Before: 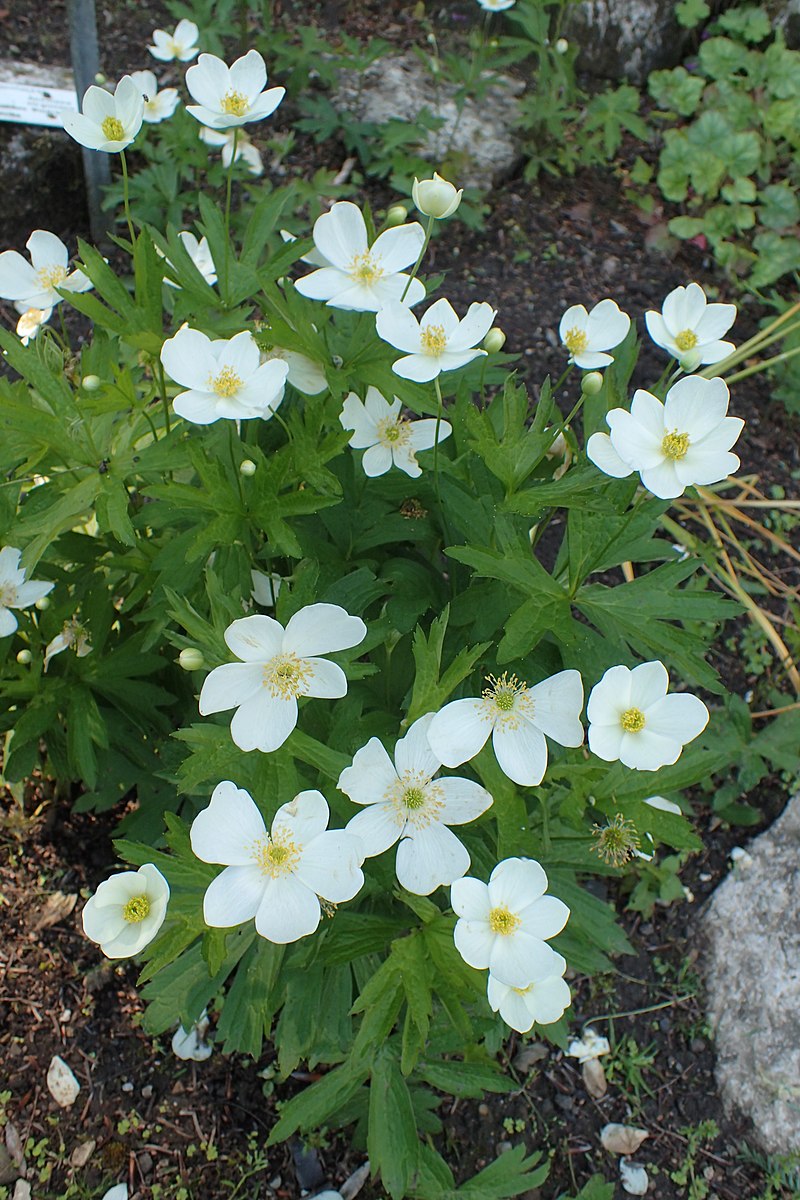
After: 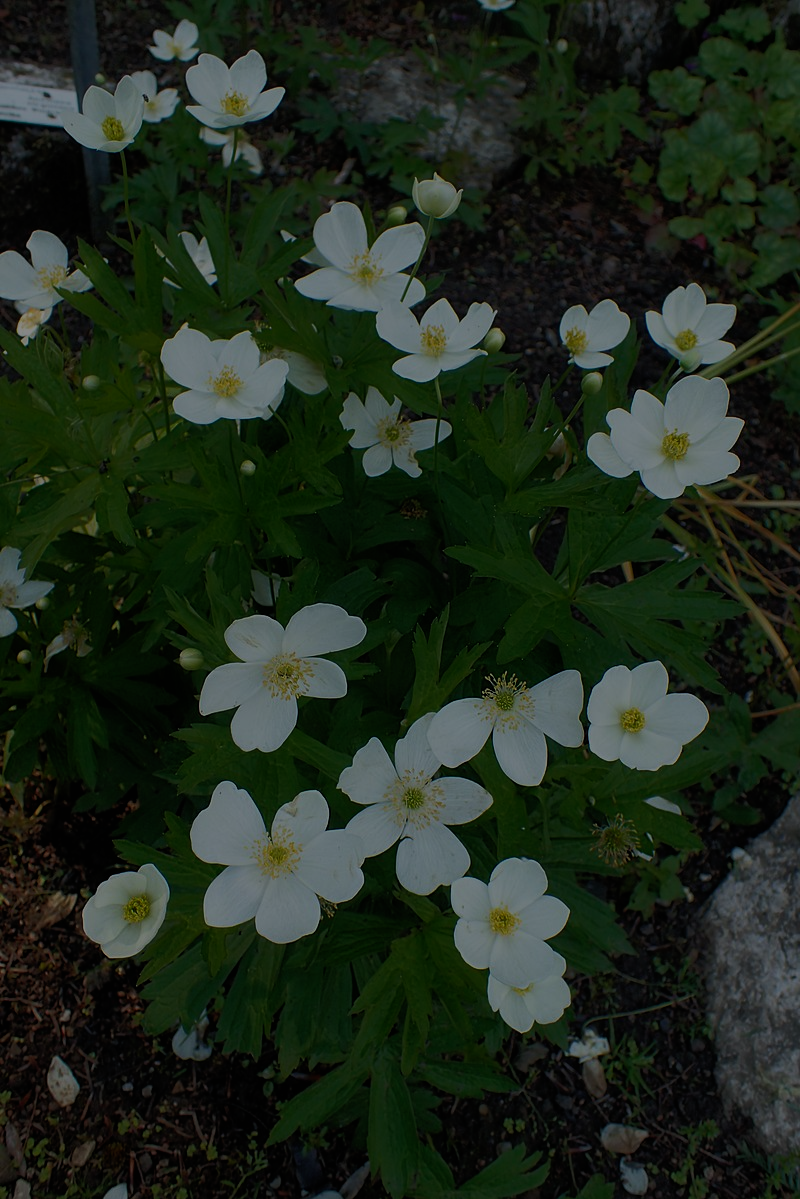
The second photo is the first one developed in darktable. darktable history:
crop: bottom 0.071%
rgb curve: curves: ch0 [(0, 0) (0.093, 0.159) (0.241, 0.265) (0.414, 0.42) (1, 1)], compensate middle gray true, preserve colors basic power
tone equalizer: -8 EV -2 EV, -7 EV -2 EV, -6 EV -2 EV, -5 EV -2 EV, -4 EV -2 EV, -3 EV -2 EV, -2 EV -2 EV, -1 EV -1.63 EV, +0 EV -2 EV
exposure: exposure -0.462 EV, compensate highlight preservation false
sigmoid: skew -0.2, preserve hue 0%, red attenuation 0.1, red rotation 0.035, green attenuation 0.1, green rotation -0.017, blue attenuation 0.15, blue rotation -0.052, base primaries Rec2020
